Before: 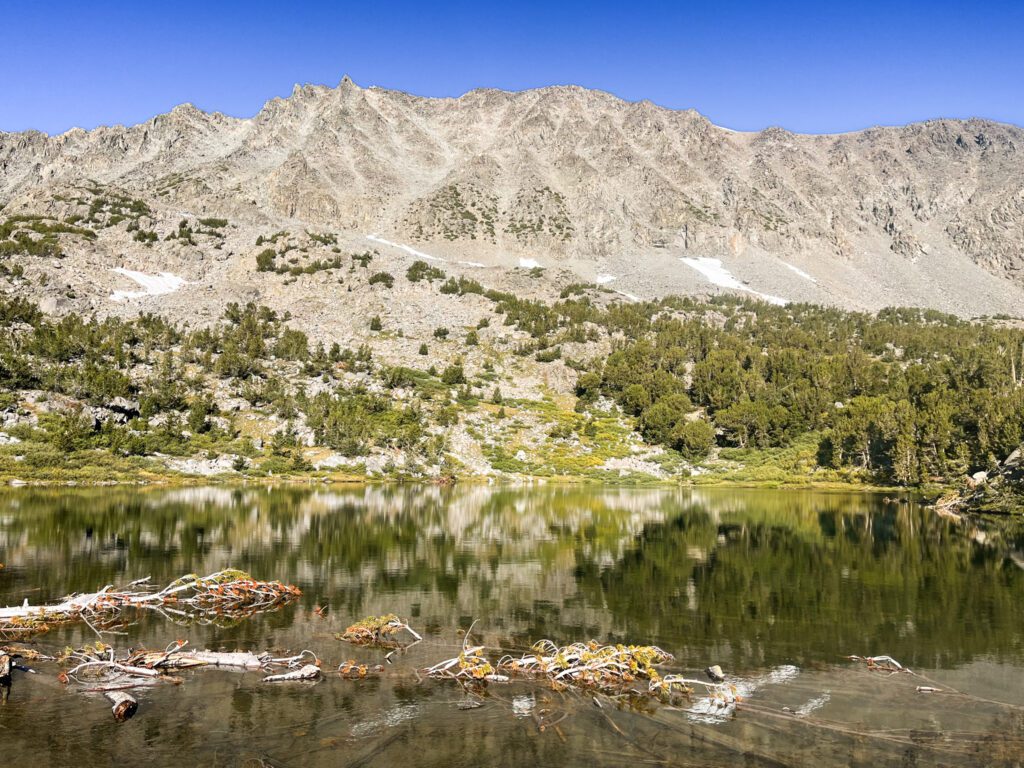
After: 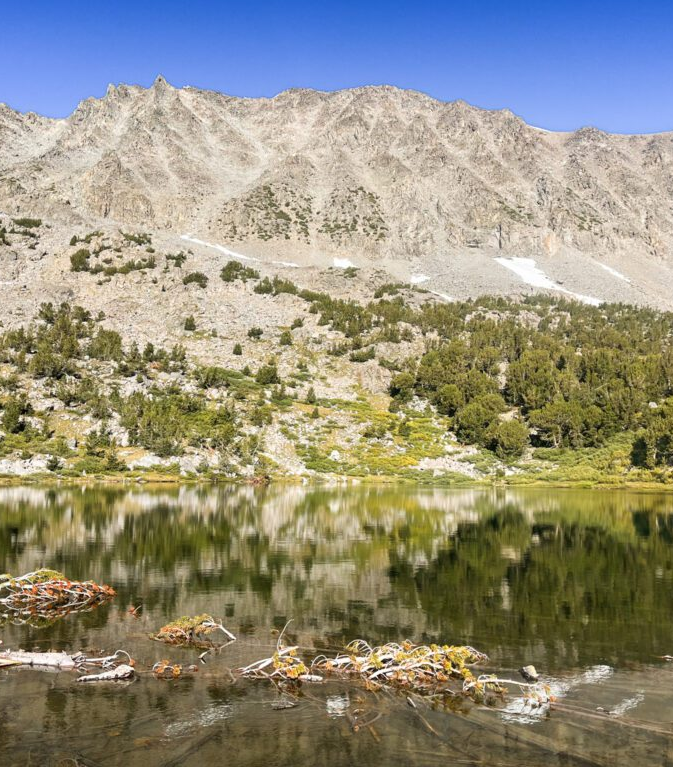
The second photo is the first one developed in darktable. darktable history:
crop and rotate: left 18.231%, right 15.96%
